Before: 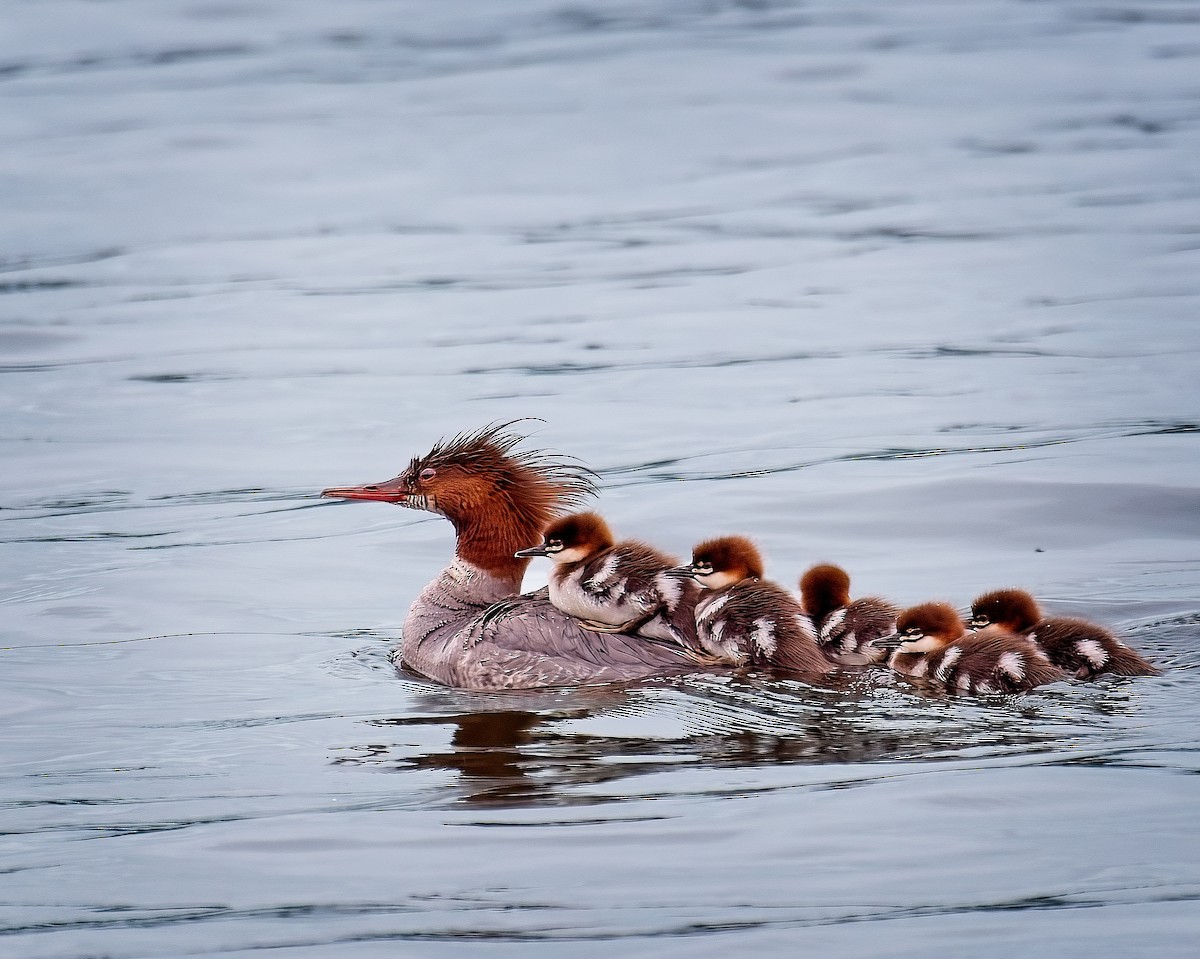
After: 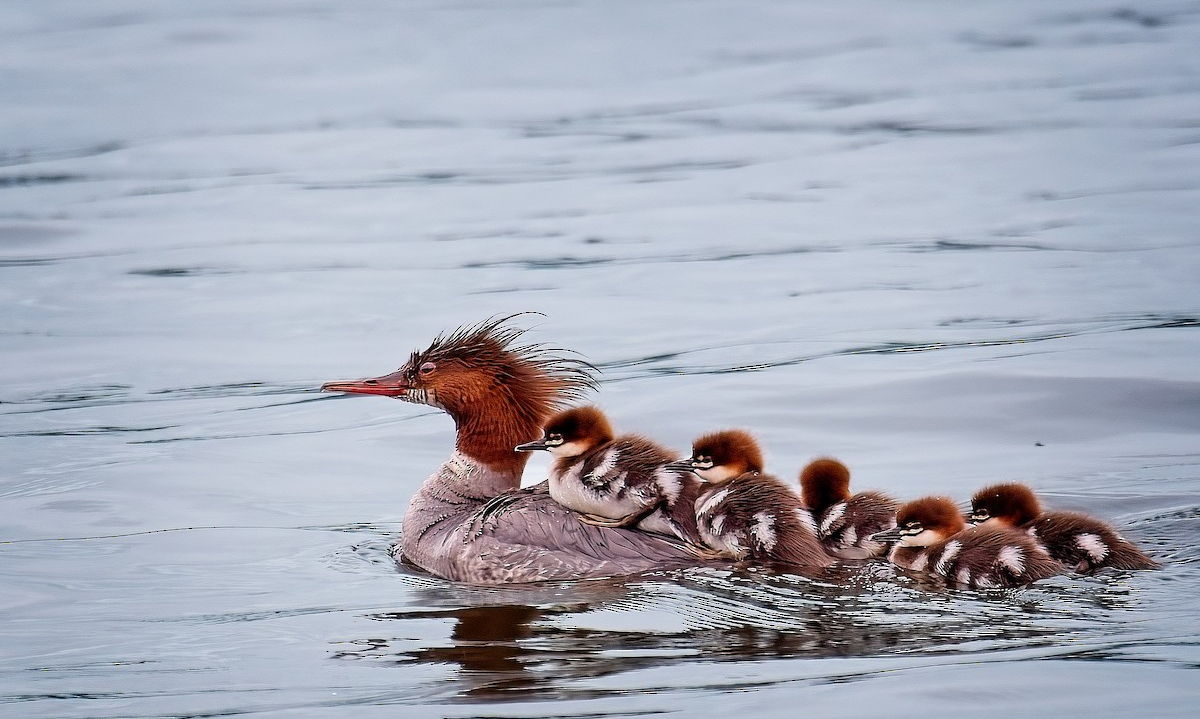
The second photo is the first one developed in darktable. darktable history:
crop: top 11.059%, bottom 13.932%
